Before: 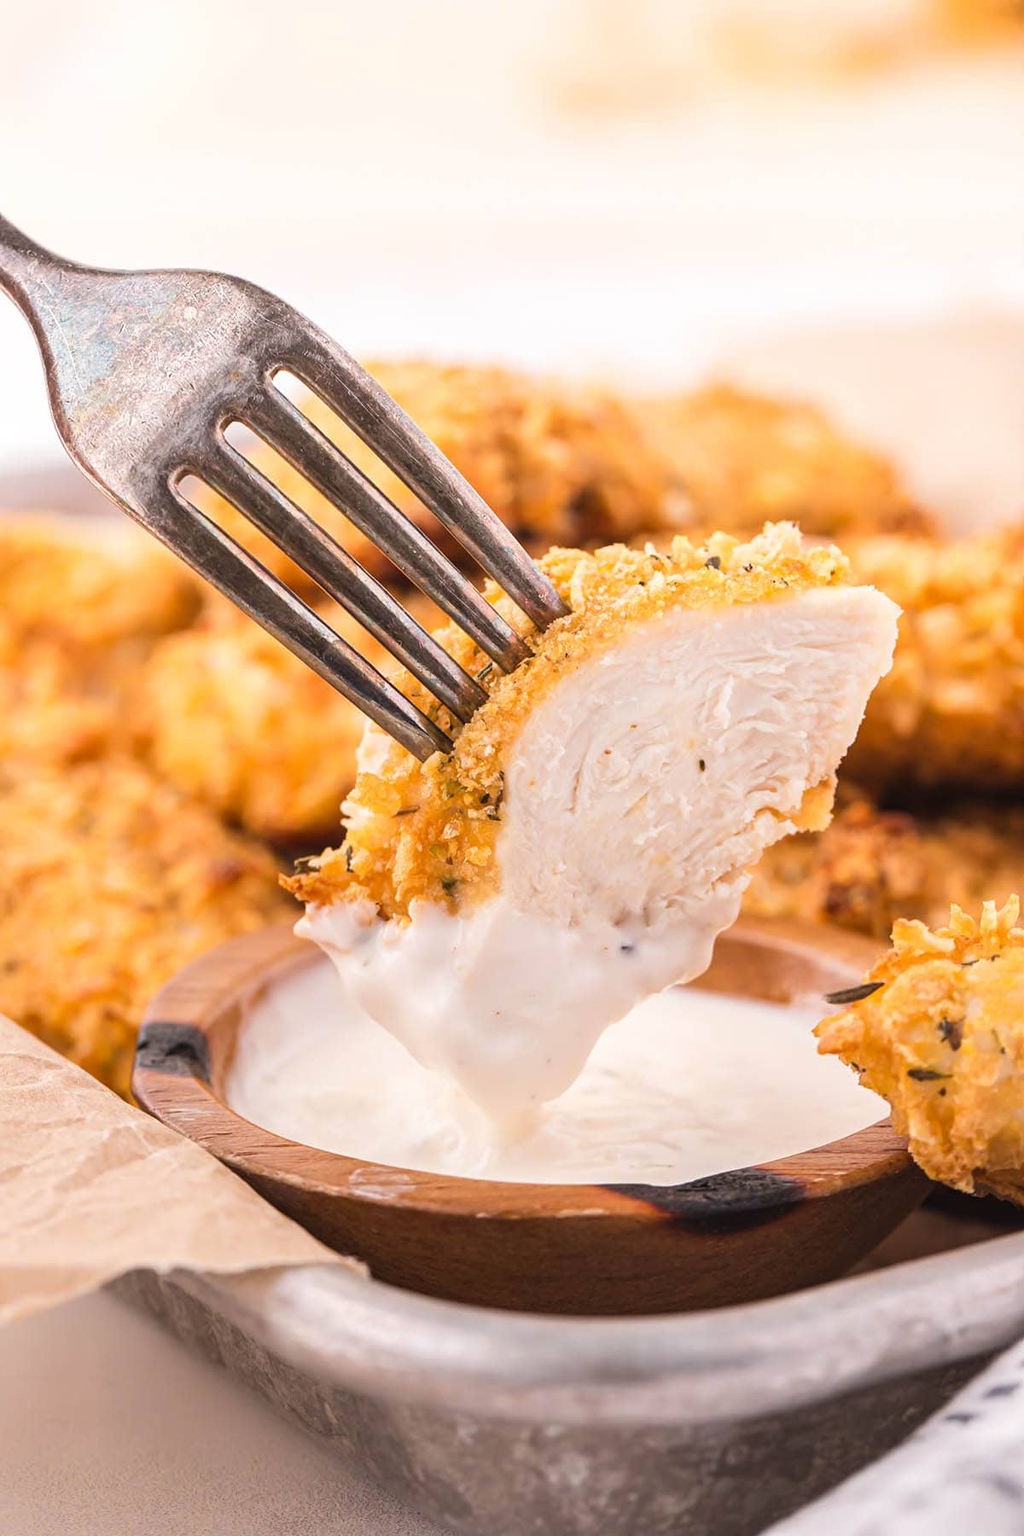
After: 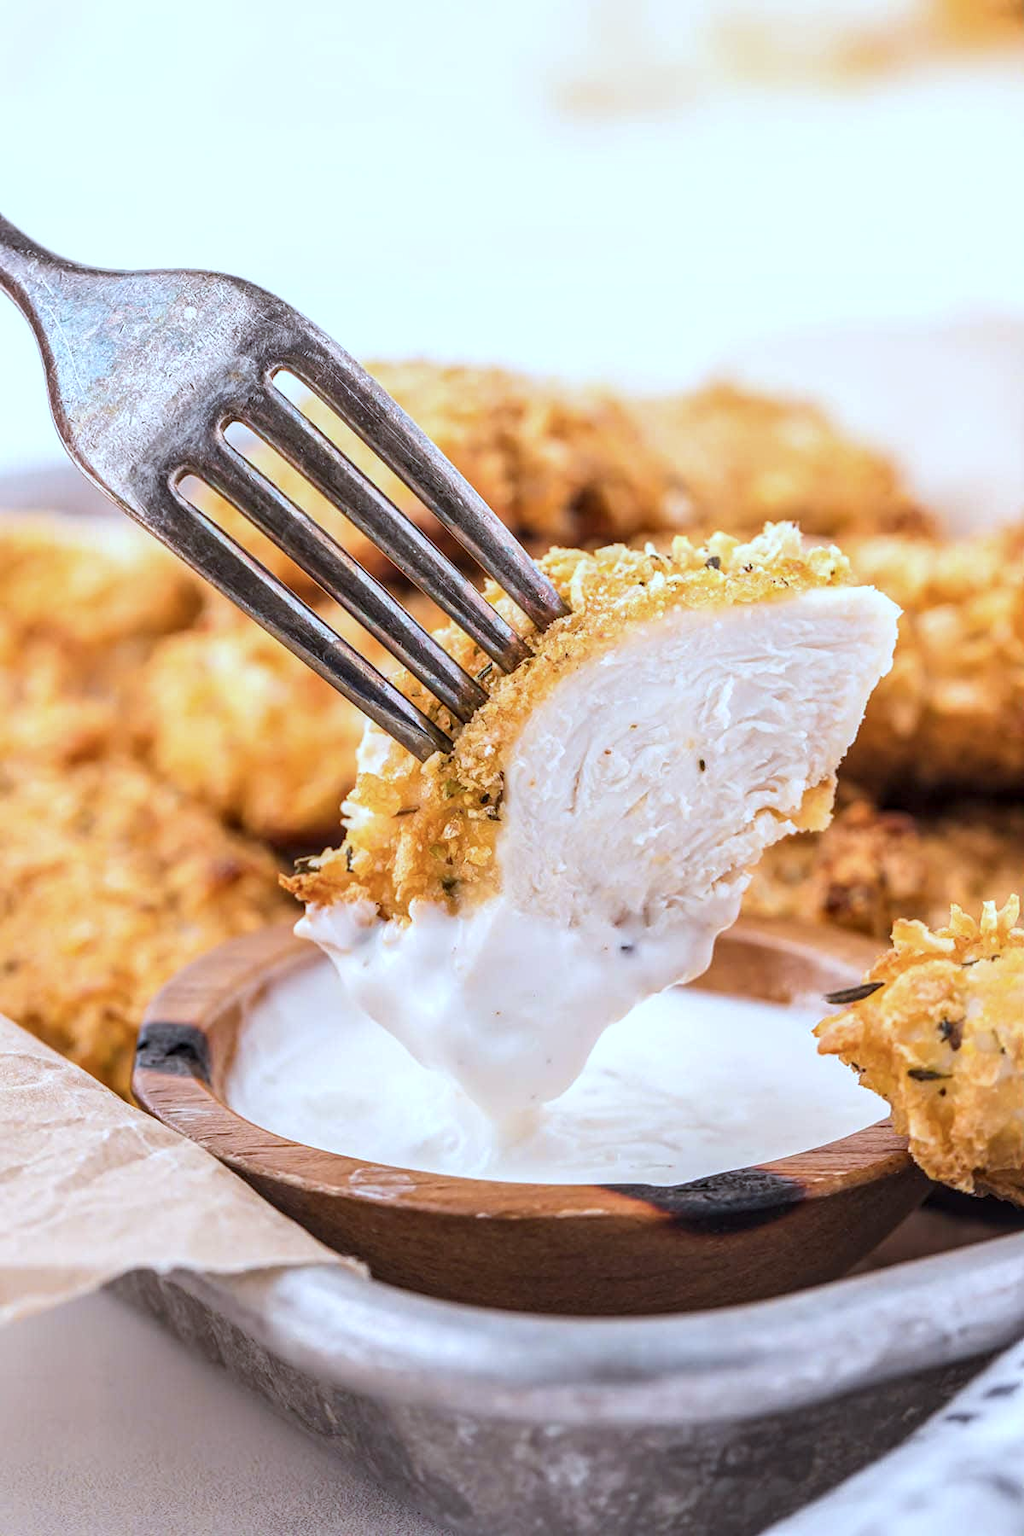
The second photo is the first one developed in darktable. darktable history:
color calibration: illuminant as shot in camera, x 0.383, y 0.38, temperature 3949.15 K, gamut compression 1.66
white balance: emerald 1
local contrast: detail 130%
